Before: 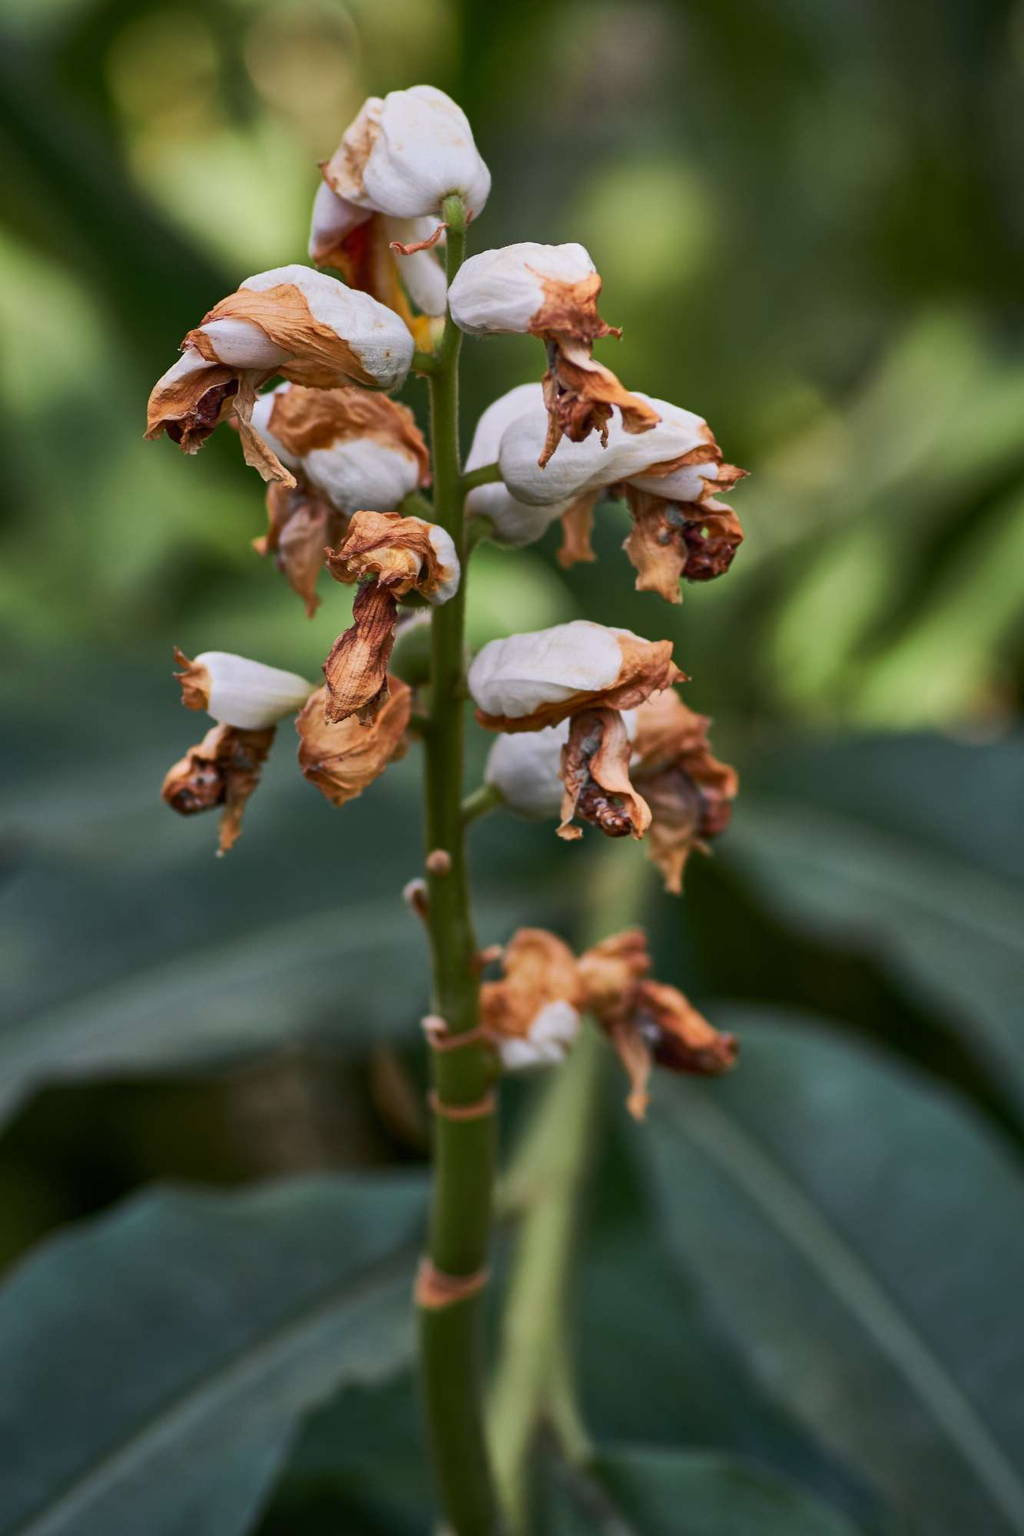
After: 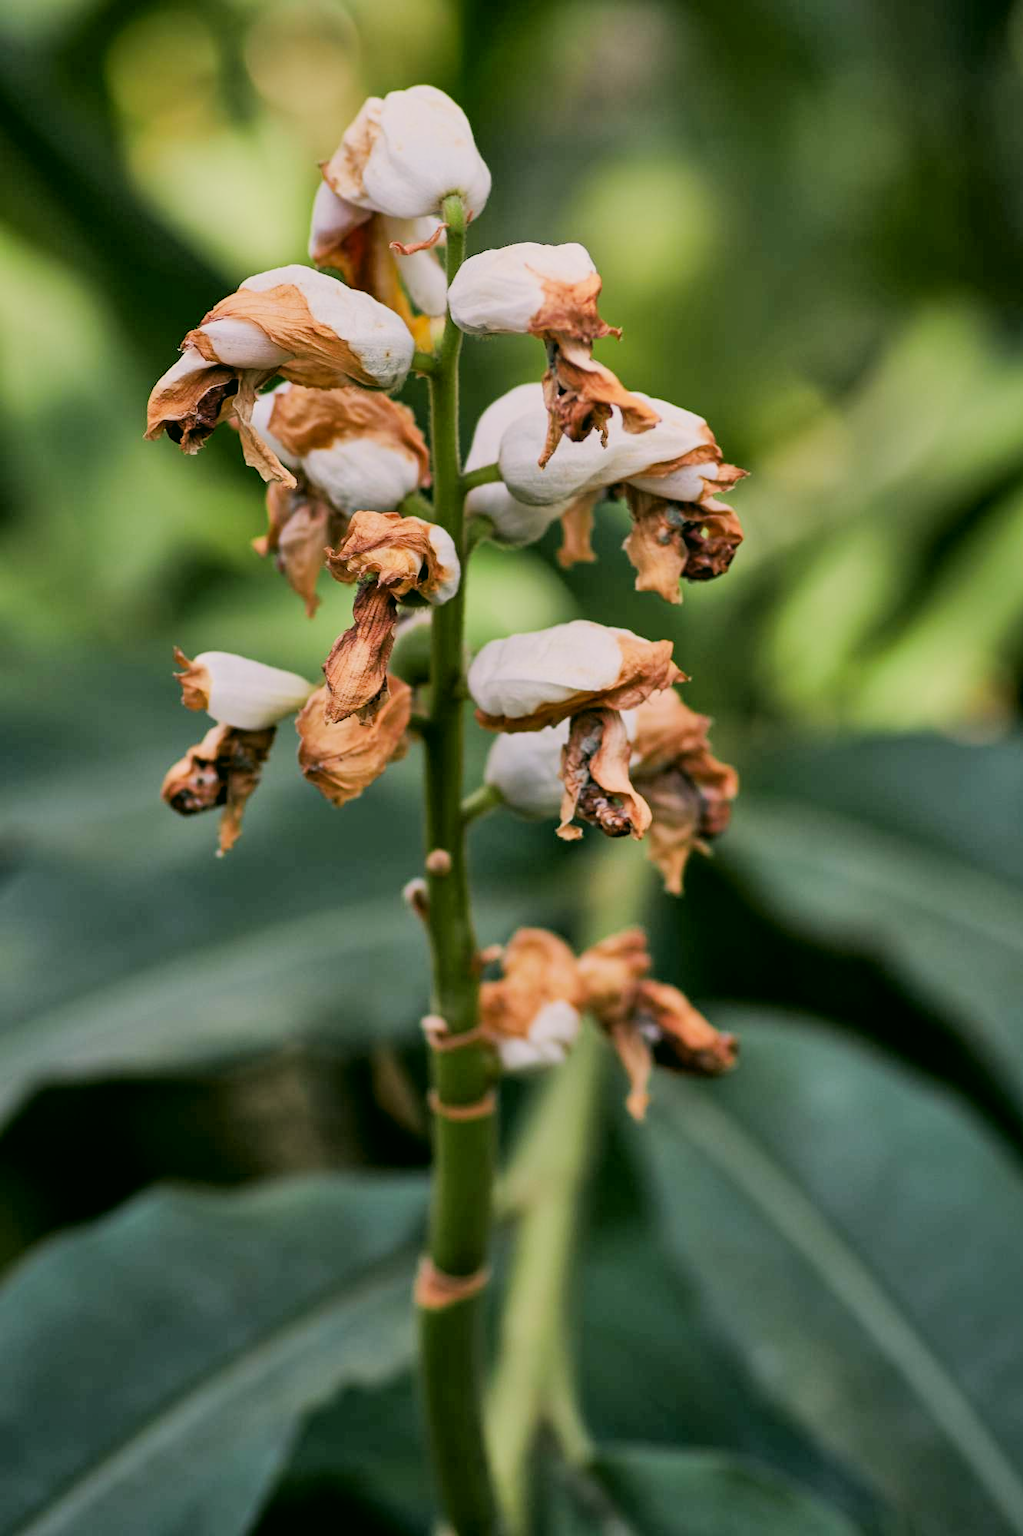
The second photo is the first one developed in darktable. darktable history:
filmic rgb: black relative exposure -4.38 EV, white relative exposure 4.56 EV, hardness 2.37, contrast 1.05
color correction: highlights a* 4.02, highlights b* 4.98, shadows a* -7.55, shadows b* 4.98
exposure: black level correction -0.002, exposure 0.708 EV, compensate exposure bias true, compensate highlight preservation false
